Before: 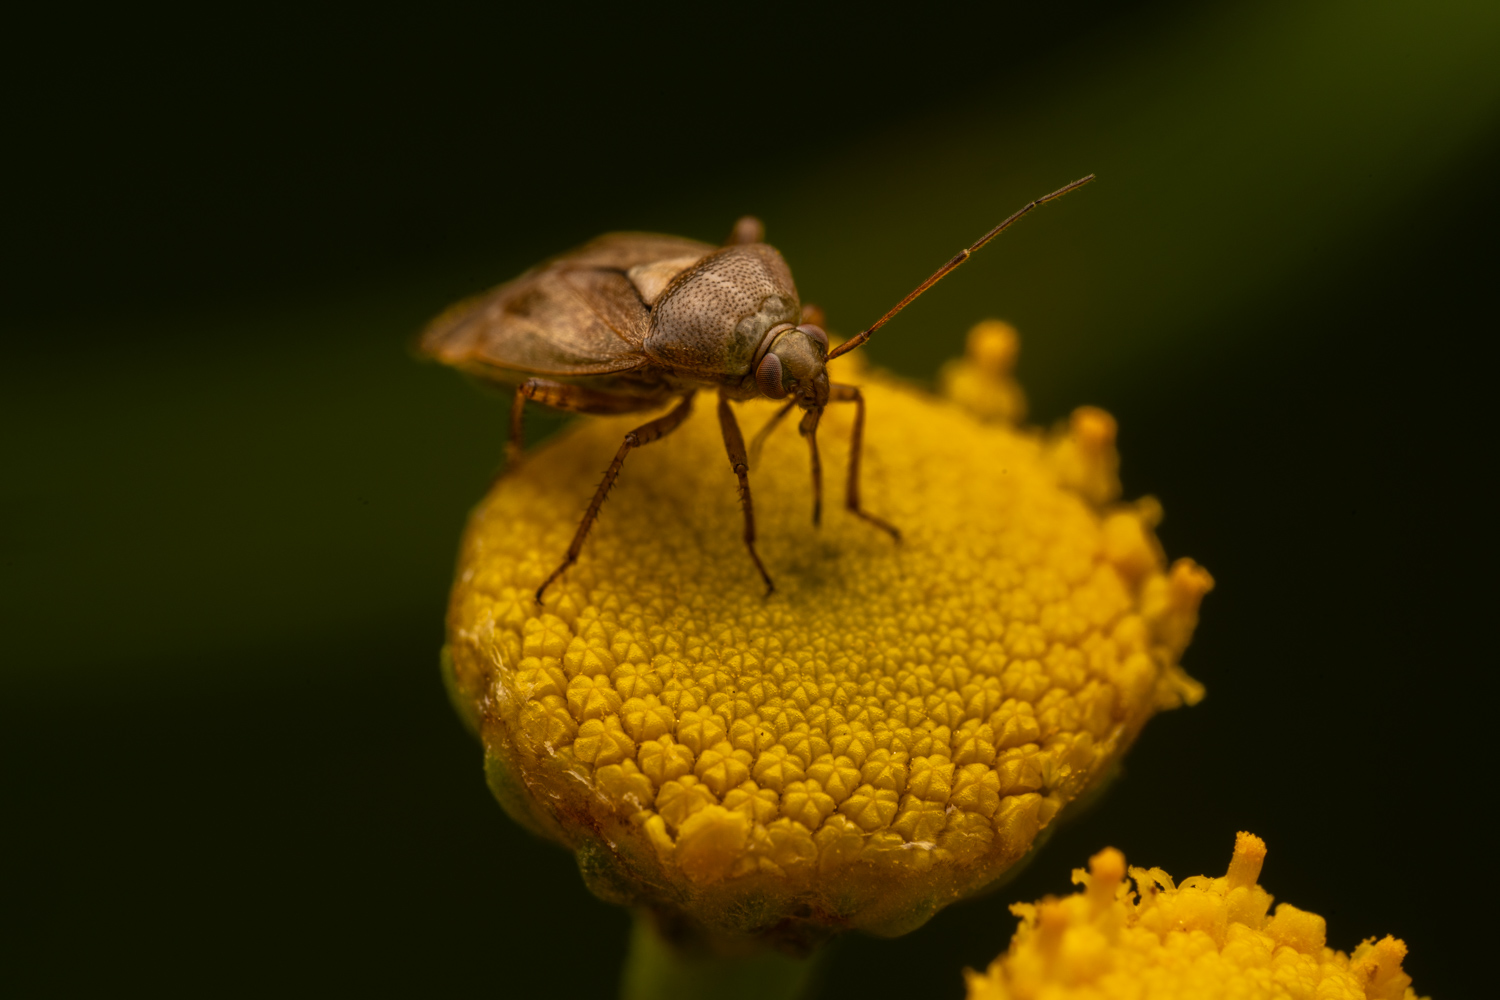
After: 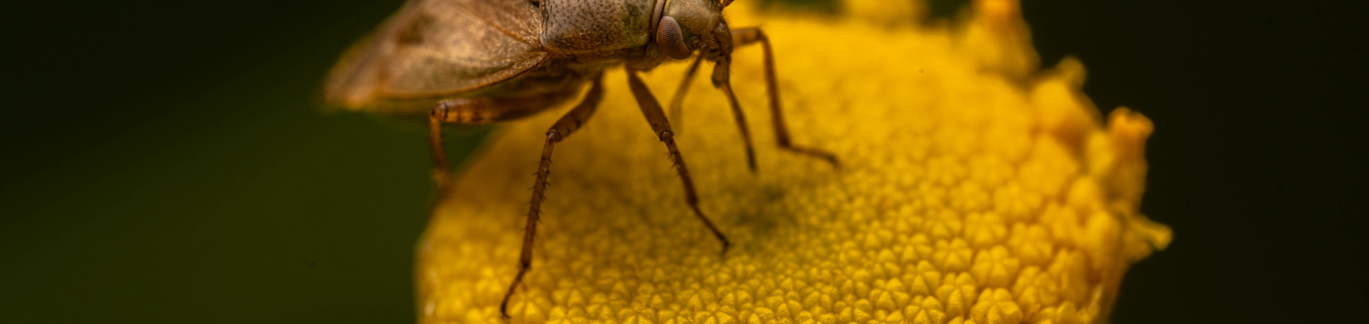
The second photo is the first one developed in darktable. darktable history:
rotate and perspective: rotation -14.8°, crop left 0.1, crop right 0.903, crop top 0.25, crop bottom 0.748
exposure: exposure 0.2 EV, compensate highlight preservation false
crop and rotate: top 26.056%, bottom 25.543%
